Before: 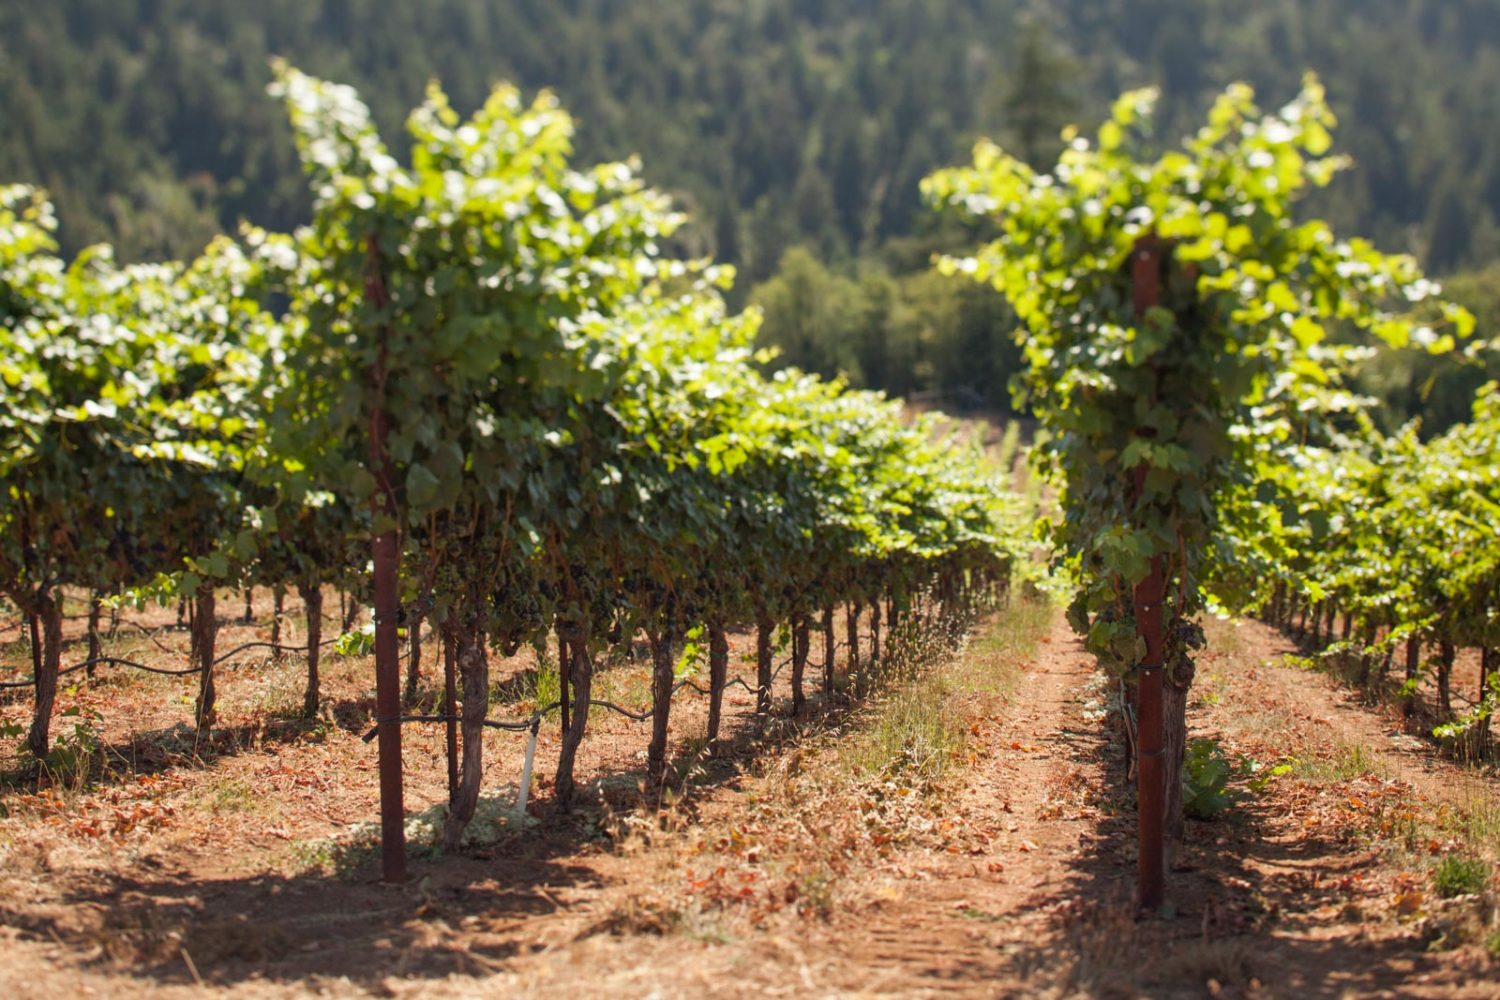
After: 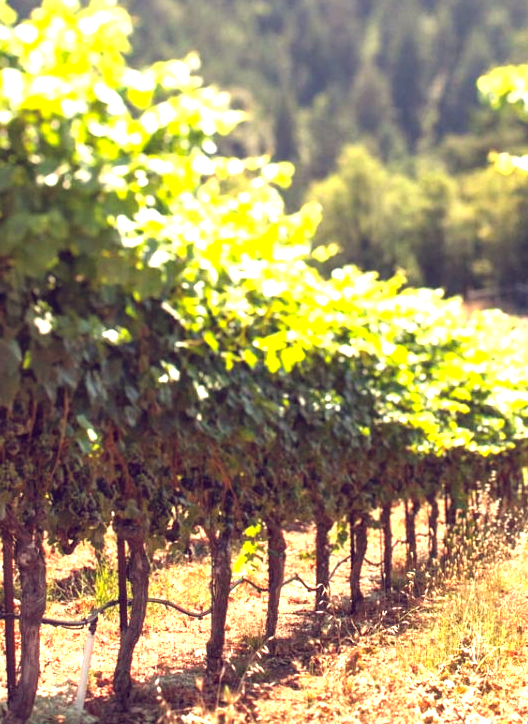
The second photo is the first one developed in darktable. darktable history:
rgb levels: preserve colors max RGB
exposure: exposure 1.16 EV, compensate exposure bias true, compensate highlight preservation false
crop and rotate: left 29.476%, top 10.214%, right 35.32%, bottom 17.333%
color balance: lift [1.001, 0.997, 0.99, 1.01], gamma [1.007, 1, 0.975, 1.025], gain [1, 1.065, 1.052, 0.935], contrast 13.25%
